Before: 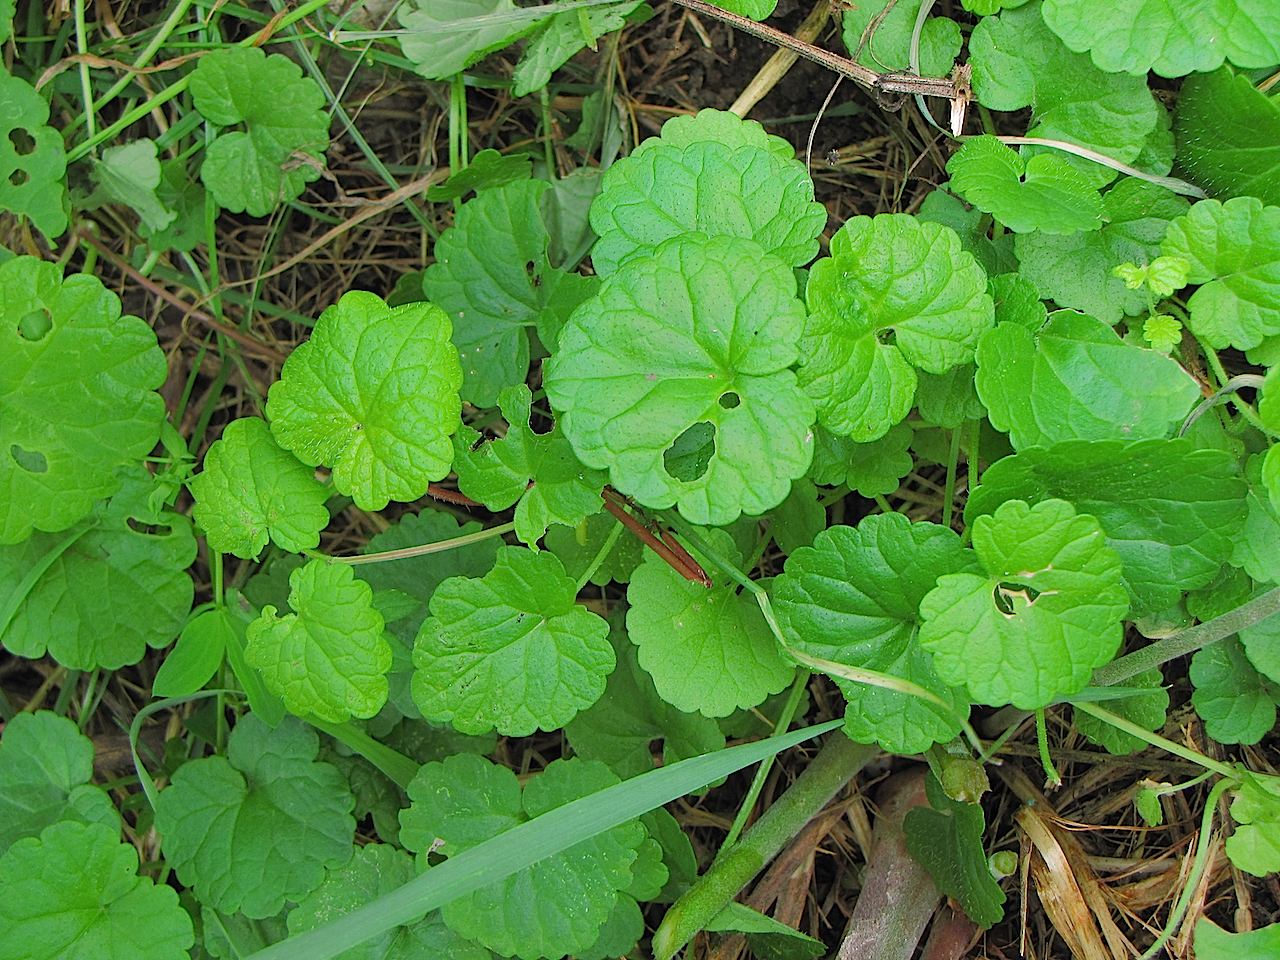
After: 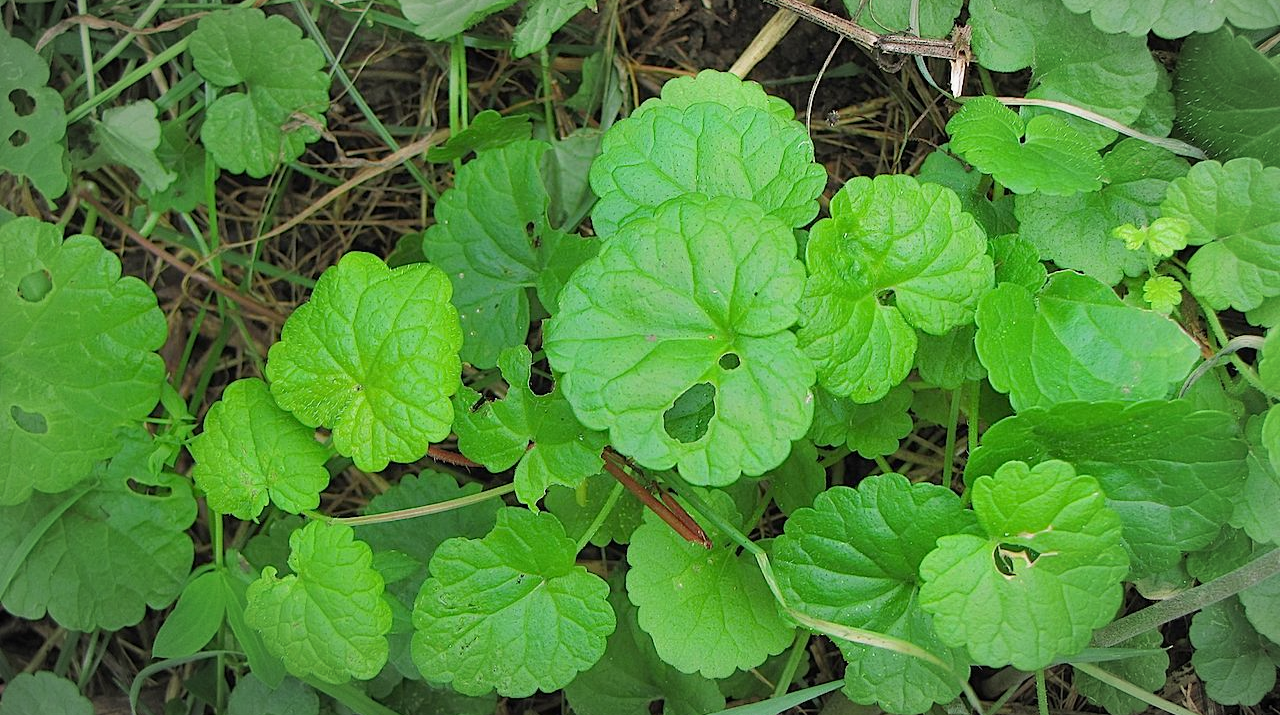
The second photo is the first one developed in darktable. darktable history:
crop: top 4.116%, bottom 21.39%
vignetting: fall-off radius 59.74%, brightness -0.267, automatic ratio true
